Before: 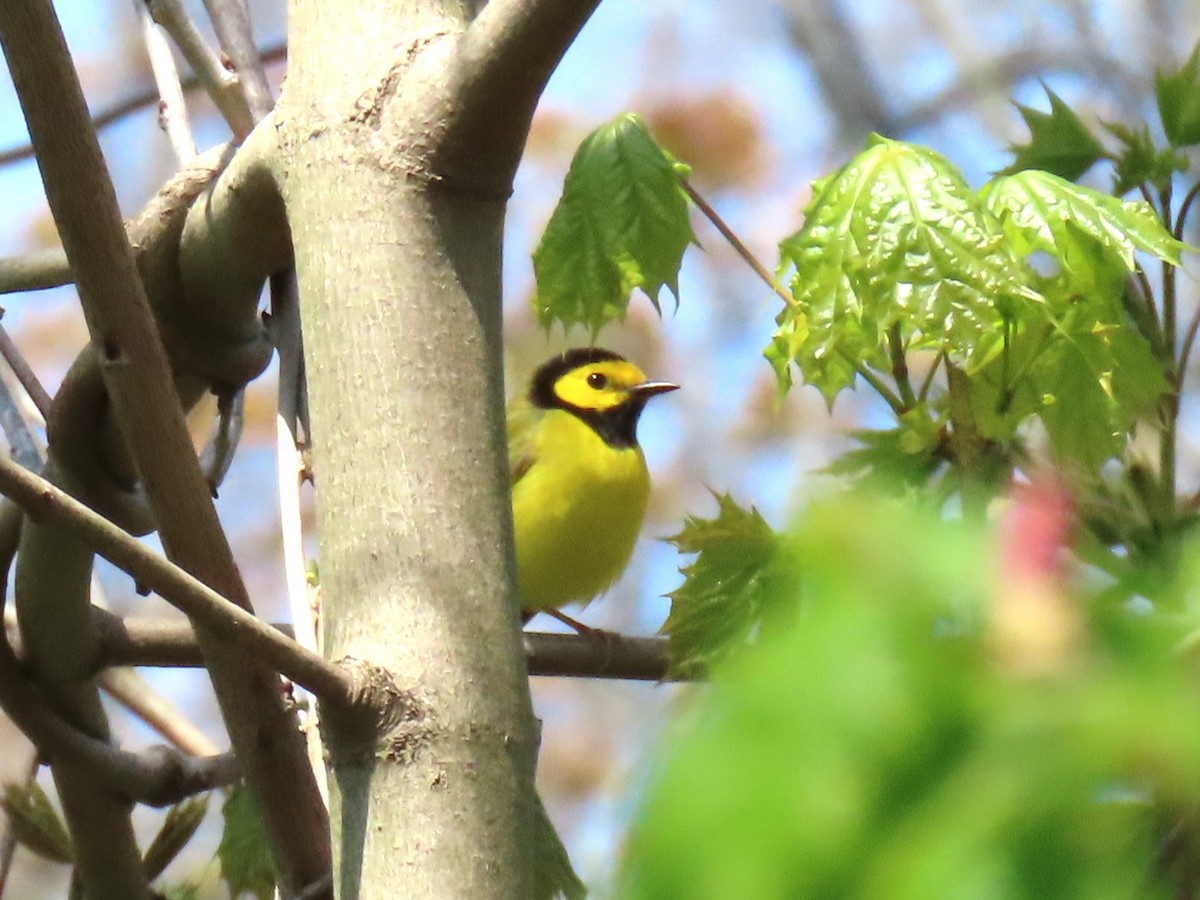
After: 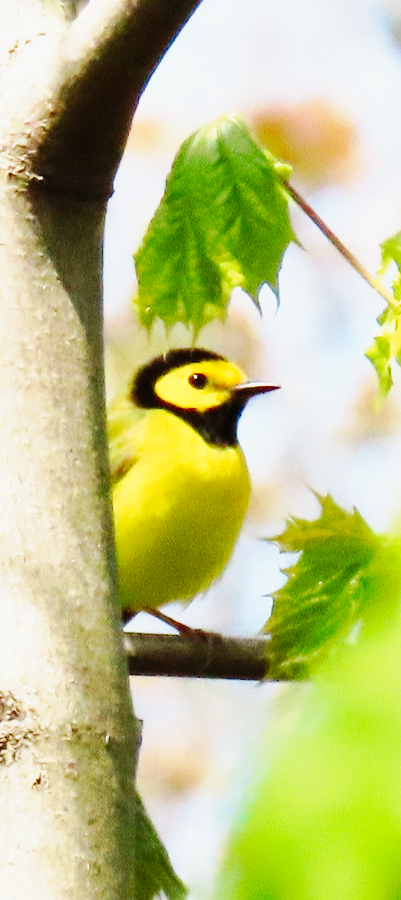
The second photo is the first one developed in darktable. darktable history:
base curve: curves: ch0 [(0, 0) (0.032, 0.025) (0.121, 0.166) (0.206, 0.329) (0.605, 0.79) (1, 1)], preserve colors none
crop: left 33.293%, right 33.223%
tone curve: curves: ch0 [(0, 0) (0.035, 0.011) (0.133, 0.076) (0.285, 0.265) (0.491, 0.541) (0.617, 0.693) (0.704, 0.77) (0.794, 0.865) (0.895, 0.938) (1, 0.976)]; ch1 [(0, 0) (0.318, 0.278) (0.444, 0.427) (0.502, 0.497) (0.543, 0.547) (0.601, 0.641) (0.746, 0.764) (1, 1)]; ch2 [(0, 0) (0.316, 0.292) (0.381, 0.37) (0.423, 0.448) (0.476, 0.482) (0.502, 0.5) (0.543, 0.547) (0.587, 0.613) (0.642, 0.672) (0.704, 0.727) (0.865, 0.827) (1, 0.951)], preserve colors none
